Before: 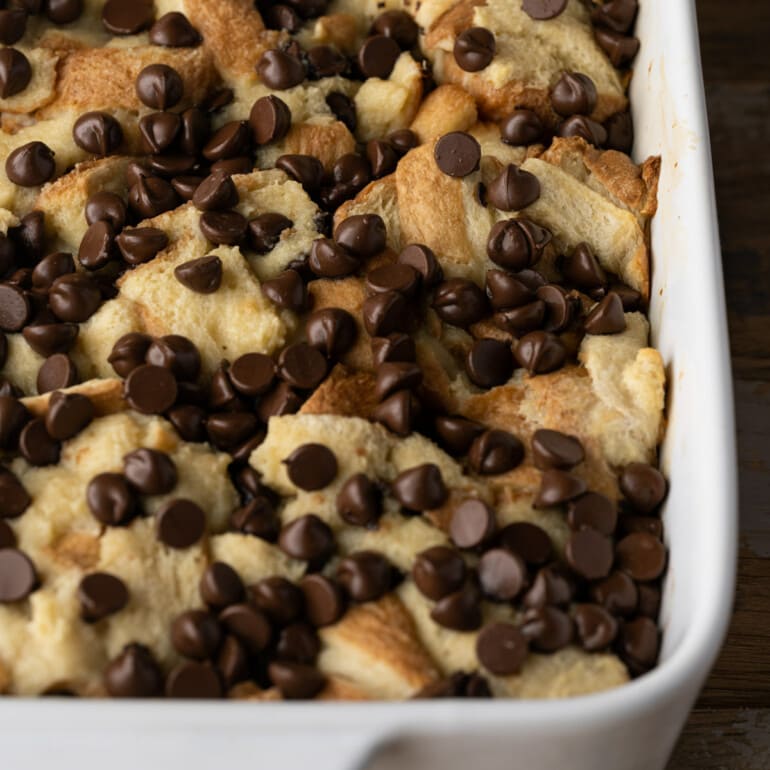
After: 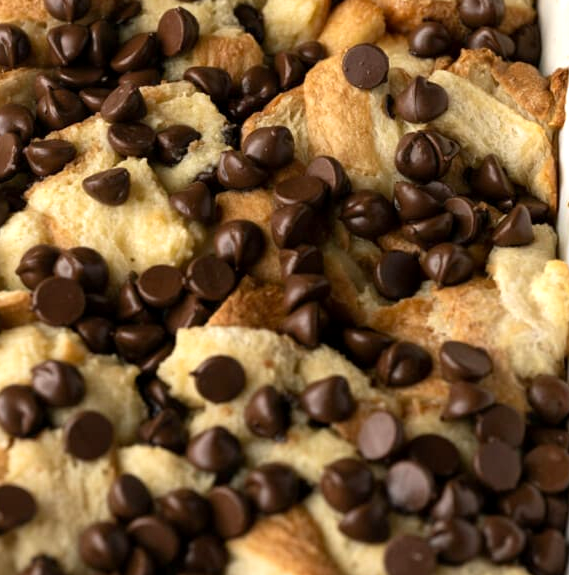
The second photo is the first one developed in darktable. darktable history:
crop and rotate: left 12.004%, top 11.459%, right 13.984%, bottom 13.753%
exposure: black level correction 0.001, exposure 0.5 EV, compensate highlight preservation false
